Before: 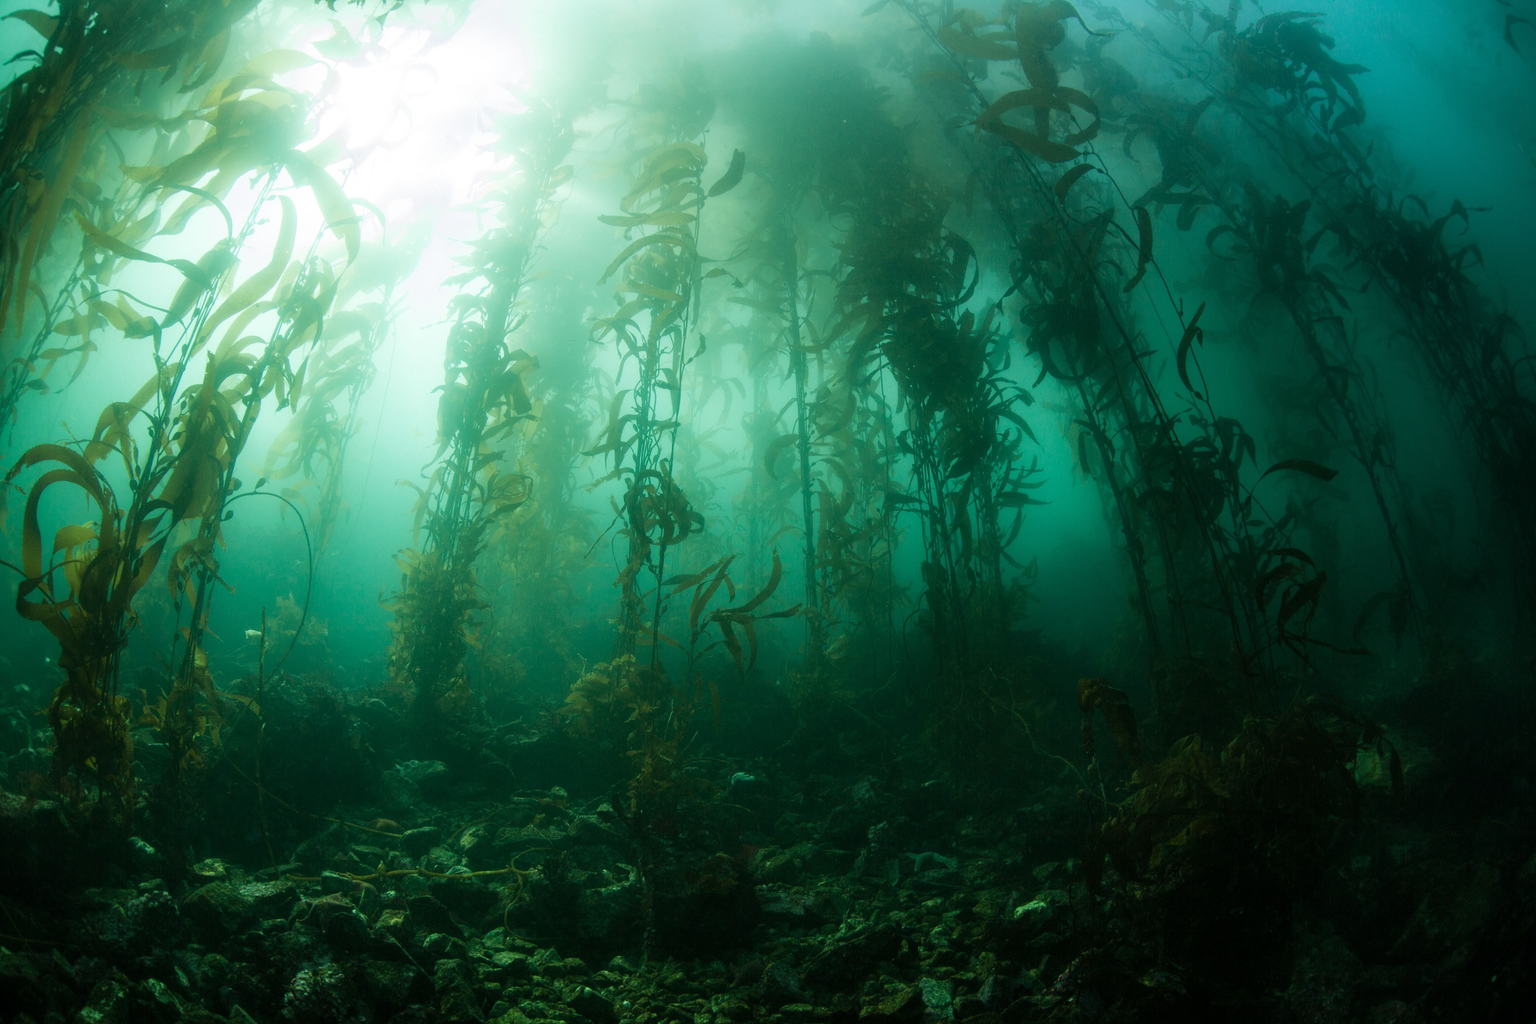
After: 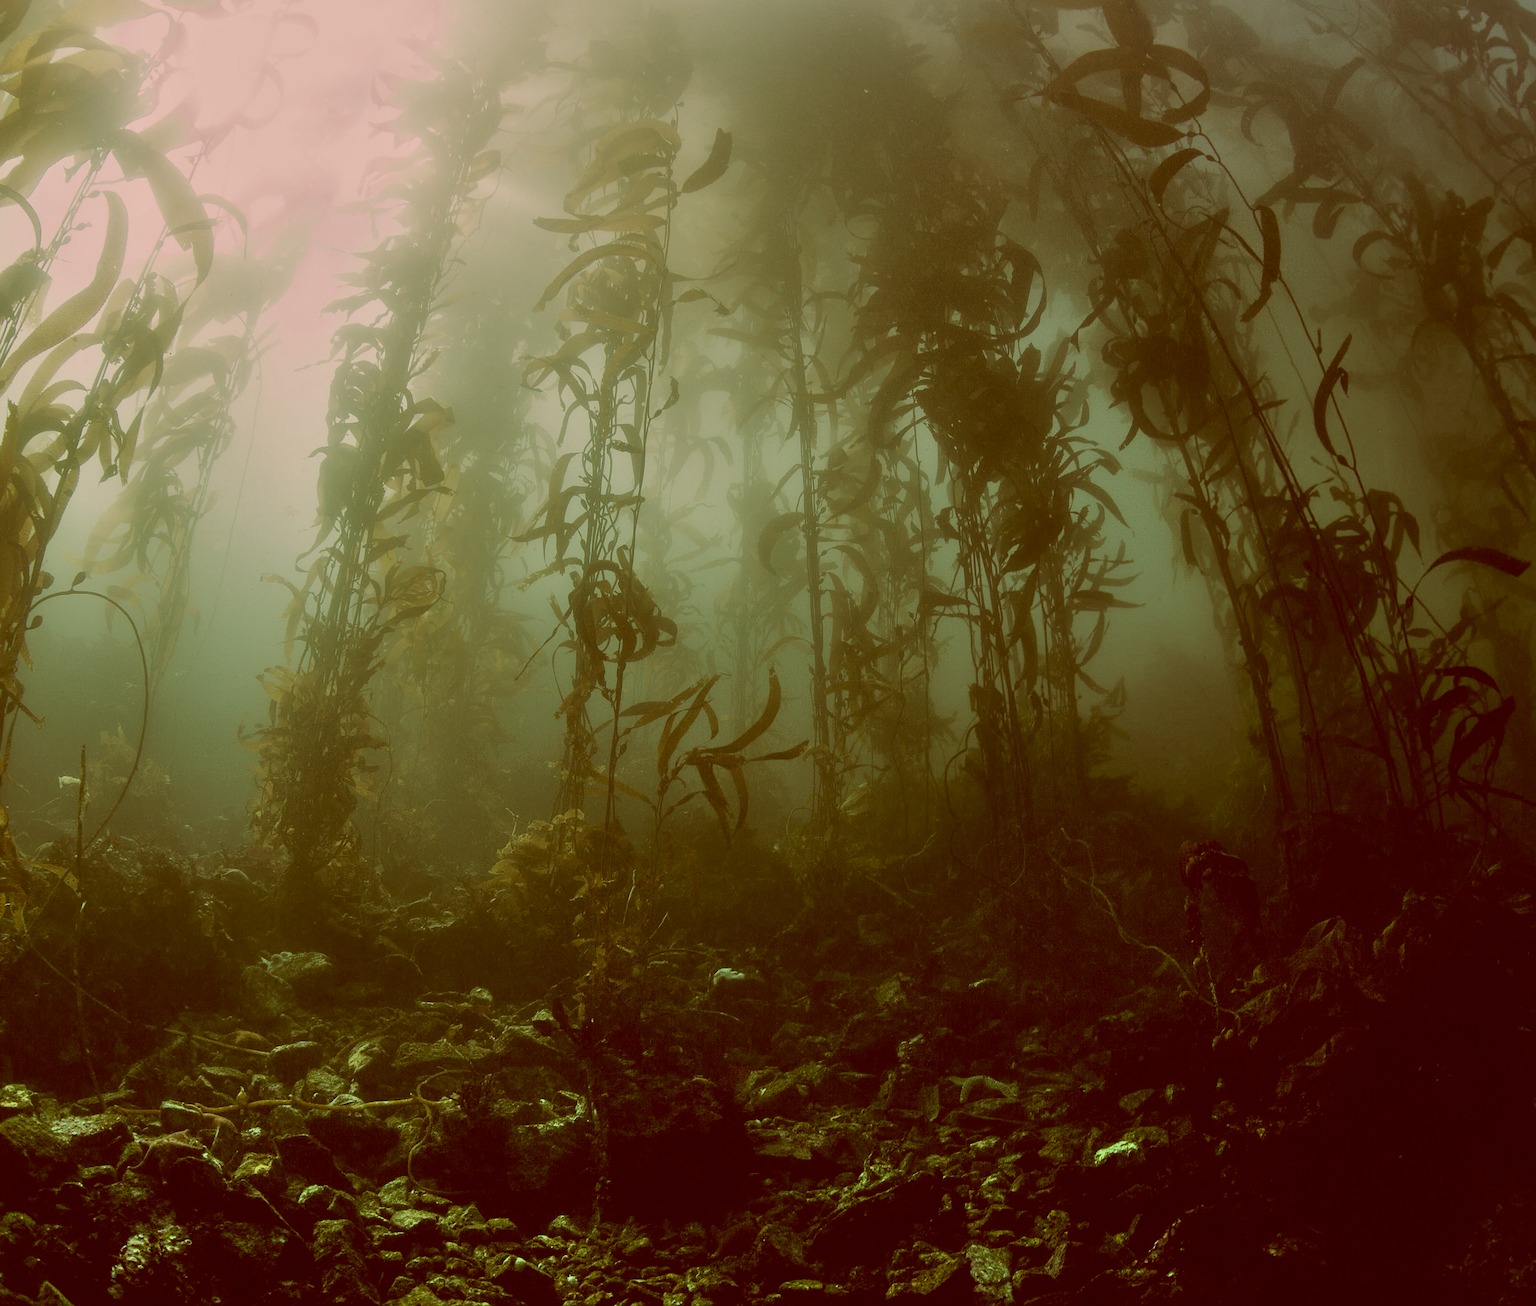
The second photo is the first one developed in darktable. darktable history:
shadows and highlights: low approximation 0.01, soften with gaussian
color correction: highlights a* 9.03, highlights b* 8.71, shadows a* 40, shadows b* 40, saturation 0.8
crop and rotate: left 13.15%, top 5.251%, right 12.609%
sharpen: on, module defaults
exposure: exposure -0.582 EV, compensate highlight preservation false
